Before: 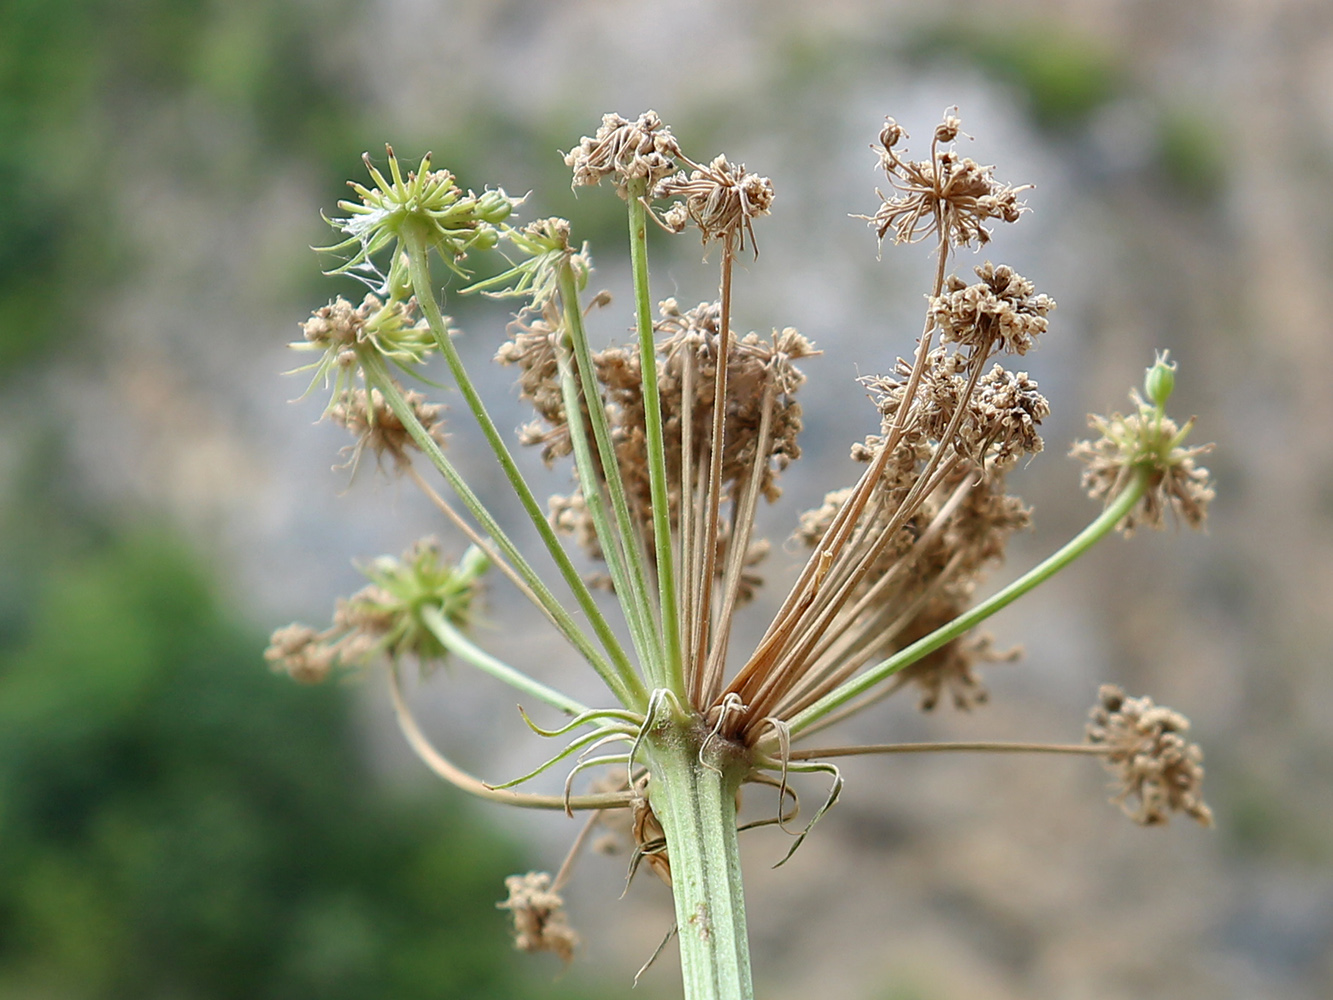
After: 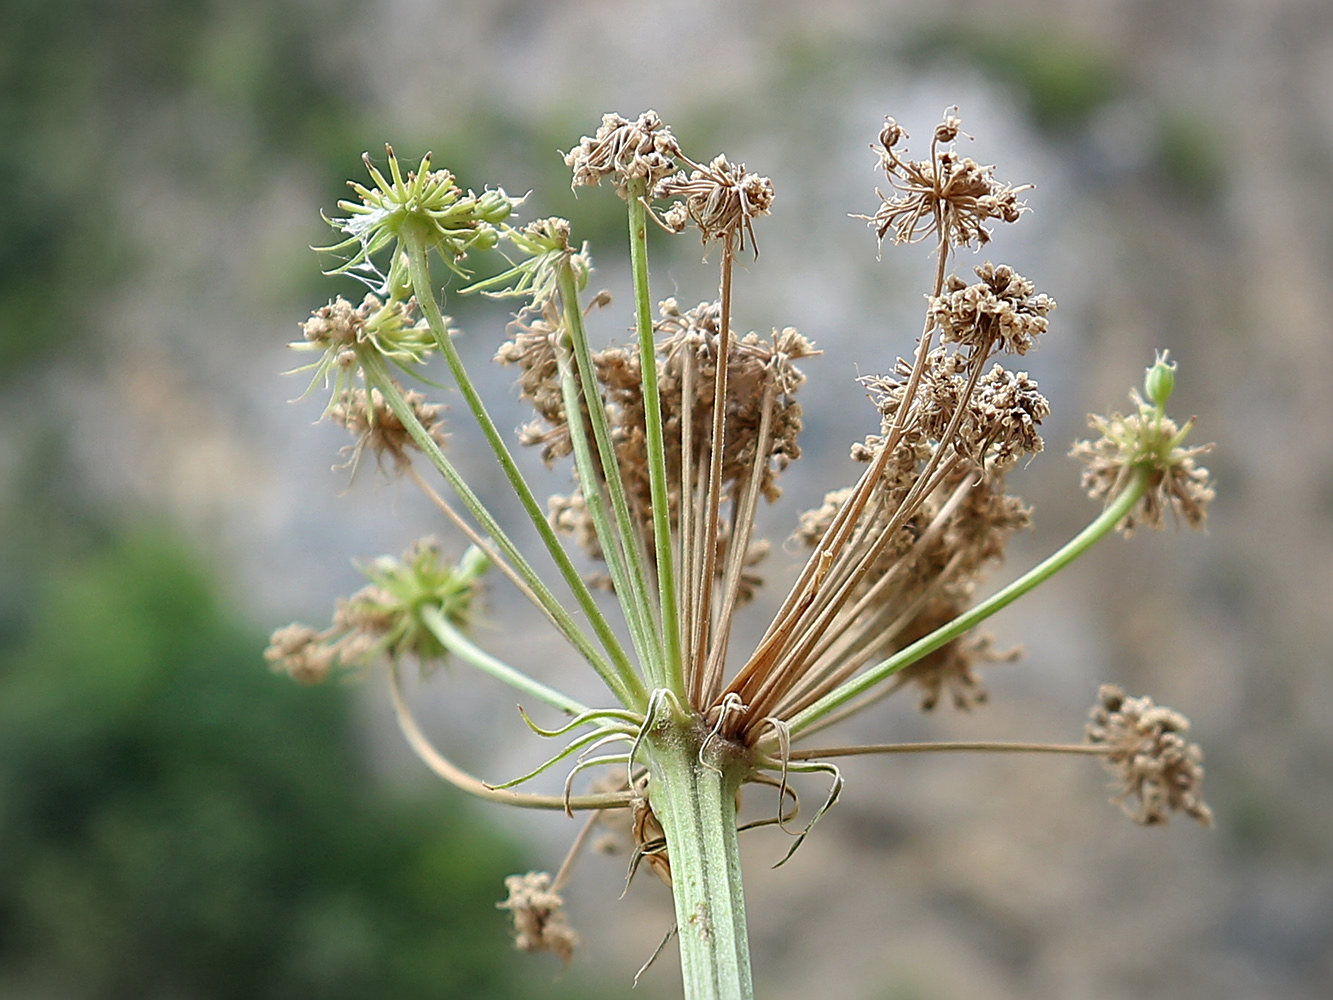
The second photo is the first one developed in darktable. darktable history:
sharpen: radius 2.127, amount 0.382, threshold 0.099
vignetting: brightness -0.275, automatic ratio true
